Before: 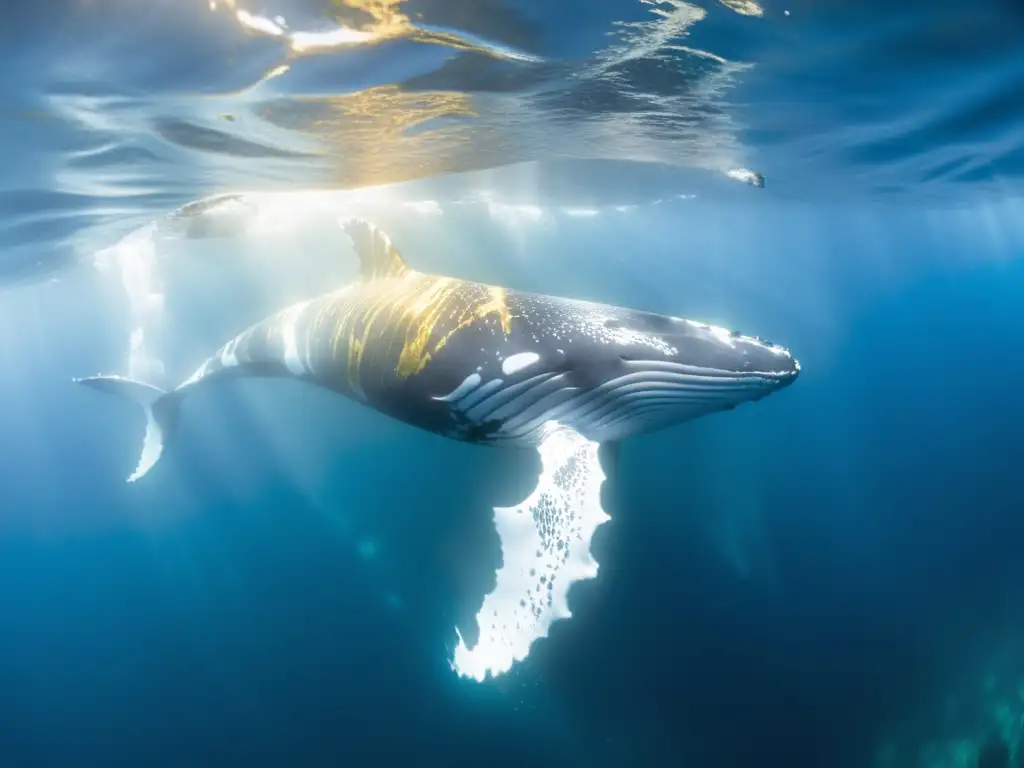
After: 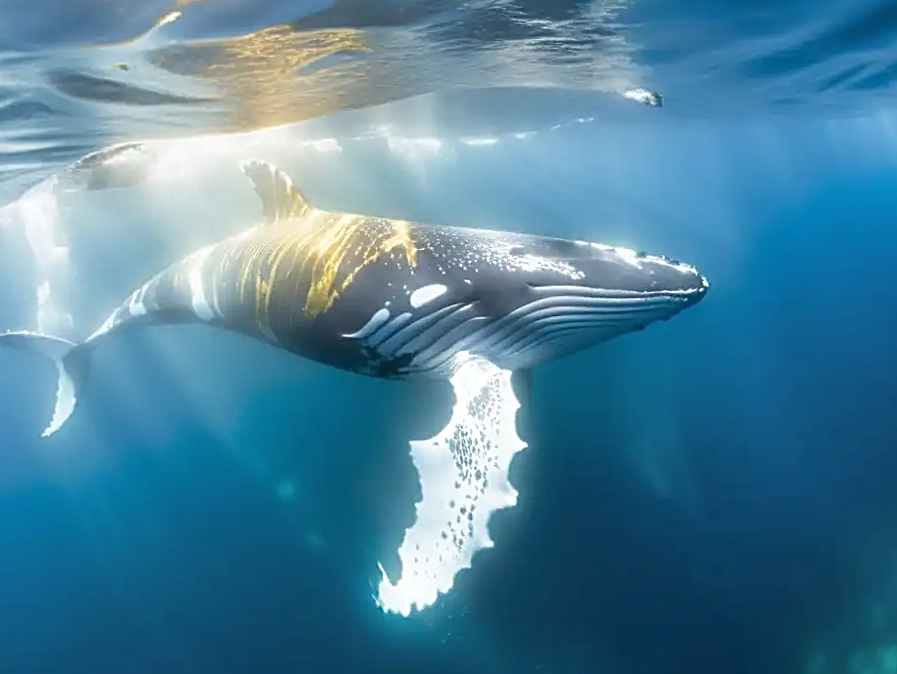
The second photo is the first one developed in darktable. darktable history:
shadows and highlights: soften with gaussian
sharpen: radius 2.53, amount 0.619
crop and rotate: angle 3.24°, left 5.89%, top 5.684%
